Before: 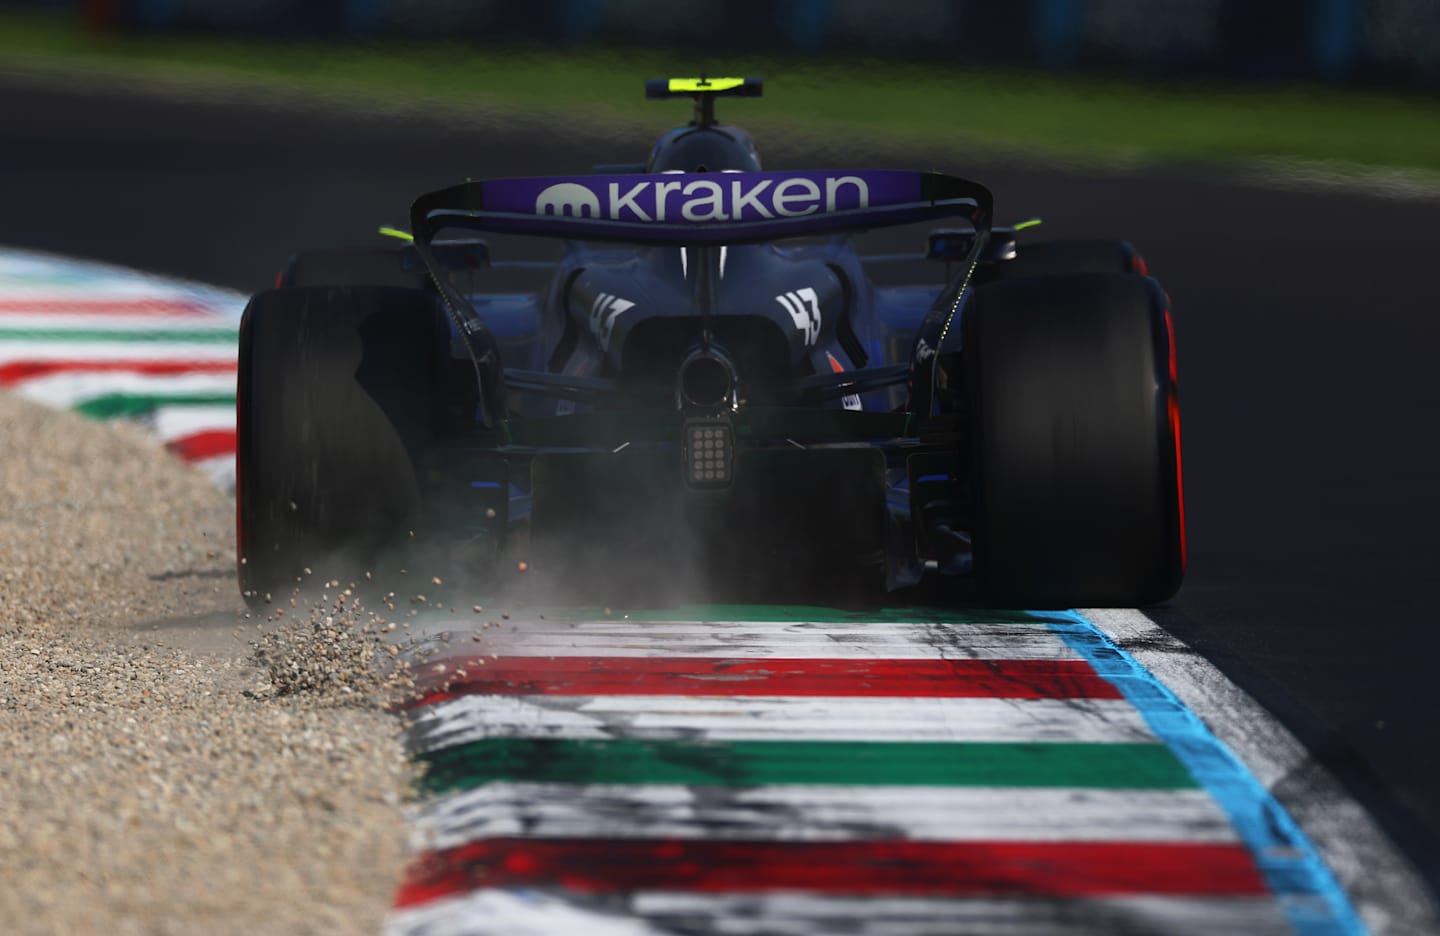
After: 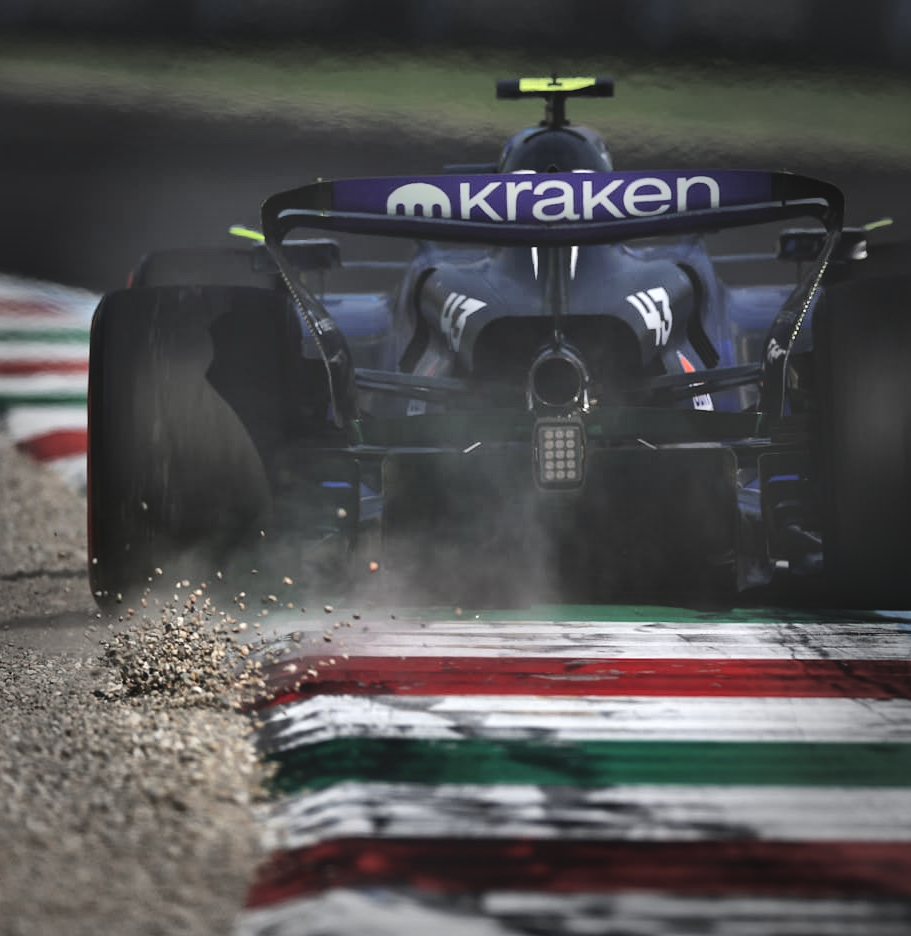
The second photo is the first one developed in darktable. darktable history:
local contrast: mode bilateral grid, contrast 20, coarseness 50, detail 178%, midtone range 0.2
exposure: black level correction -0.021, exposure -0.039 EV, compensate exposure bias true, compensate highlight preservation false
vignetting: fall-off start 68.59%, fall-off radius 29.76%, width/height ratio 0.988, shape 0.861
crop: left 10.412%, right 26.303%
shadows and highlights: soften with gaussian
contrast equalizer: y [[0.546, 0.552, 0.554, 0.554, 0.552, 0.546], [0.5 ×6], [0.5 ×6], [0 ×6], [0 ×6]]
